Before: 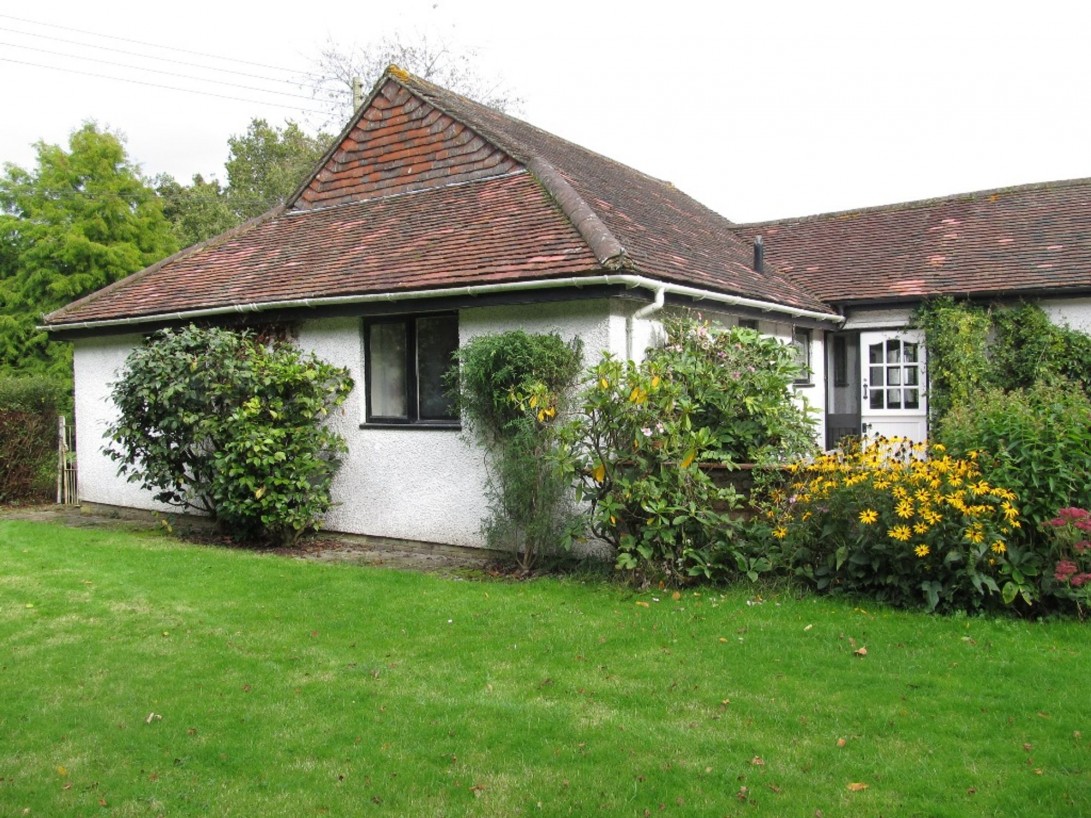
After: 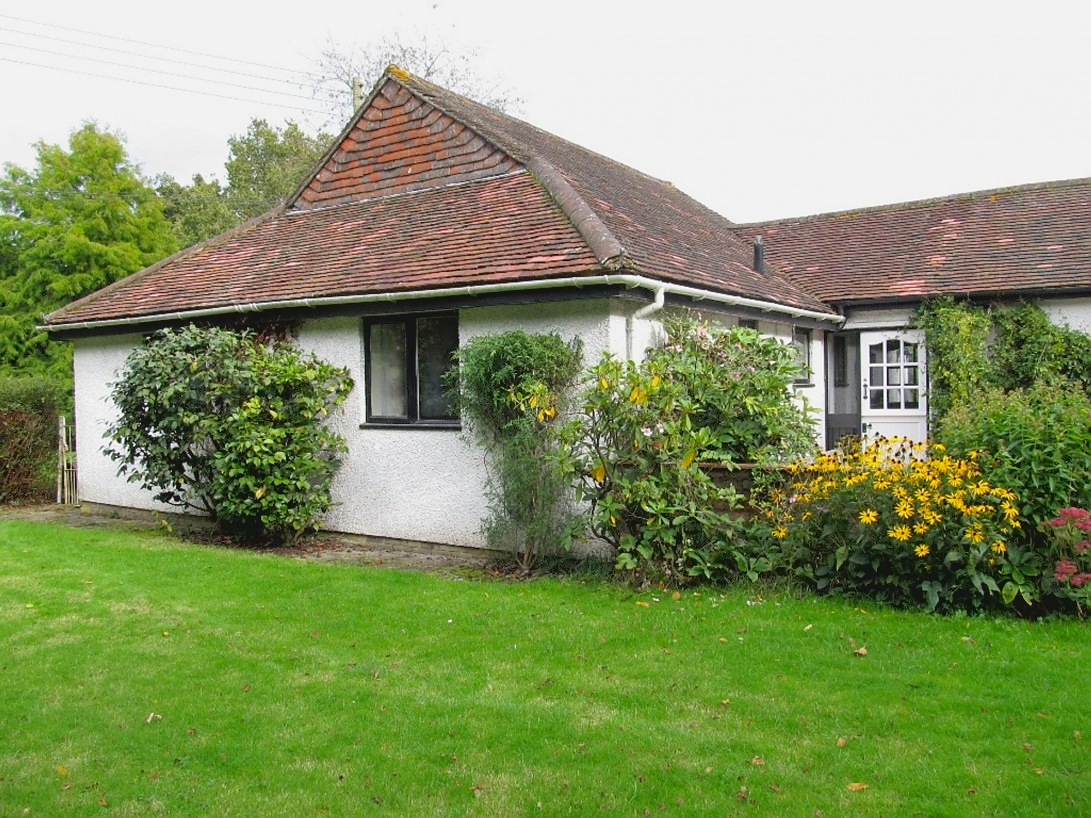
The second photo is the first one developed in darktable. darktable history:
contrast brightness saturation: contrast -0.1, brightness 0.05, saturation 0.08
exposure: black level correction 0.007, compensate highlight preservation false
sharpen: radius 0.969, amount 0.604
